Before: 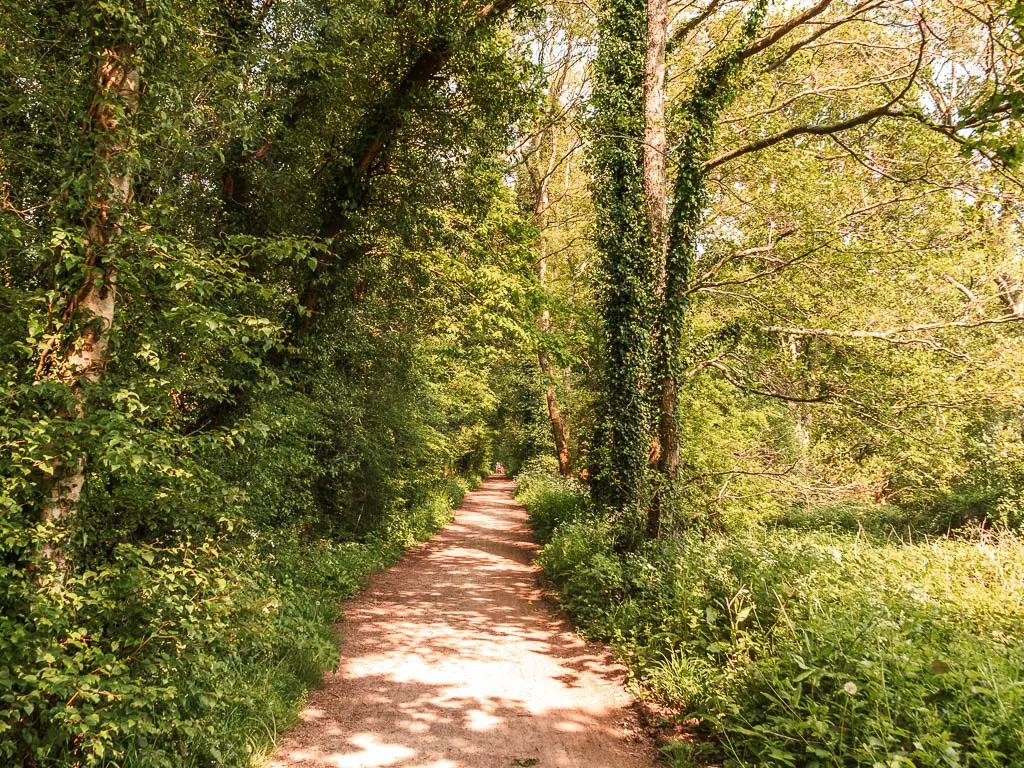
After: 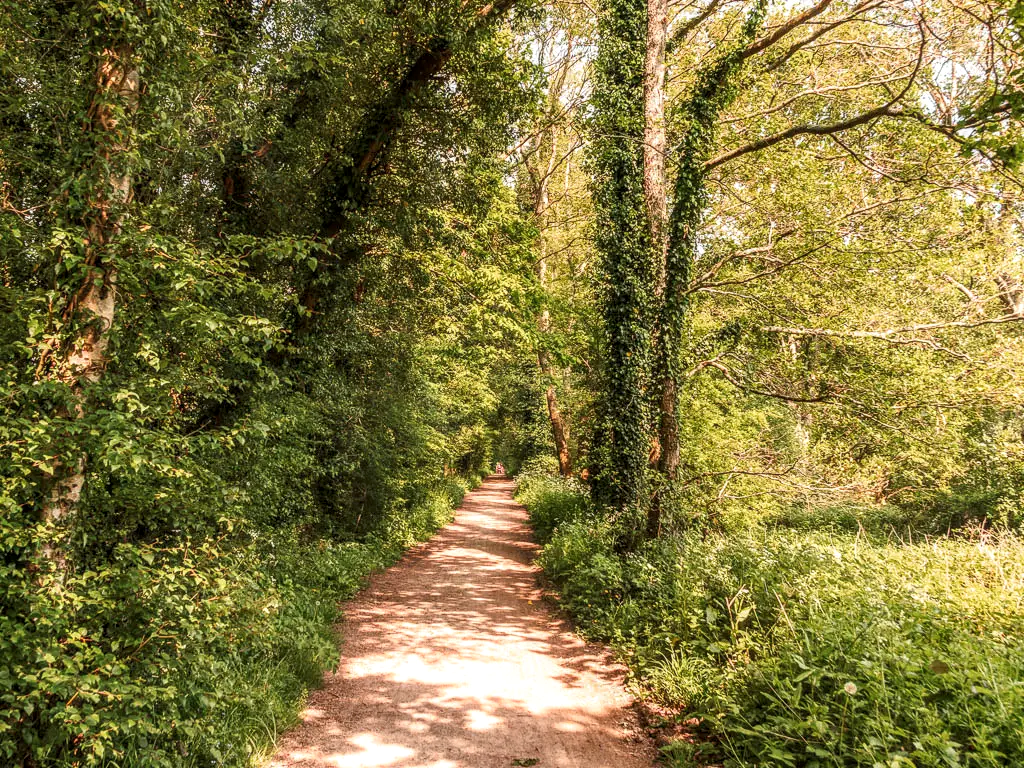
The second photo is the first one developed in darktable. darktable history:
bloom: size 3%, threshold 100%, strength 0%
local contrast: on, module defaults
